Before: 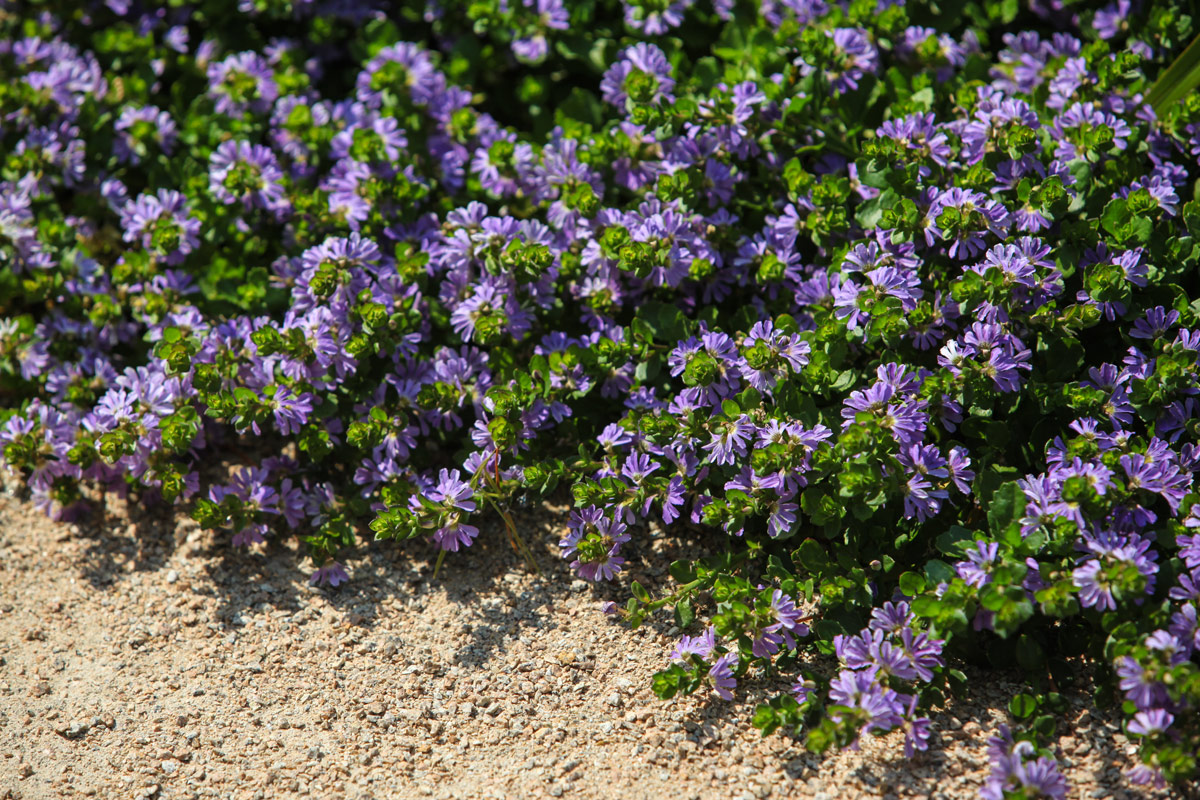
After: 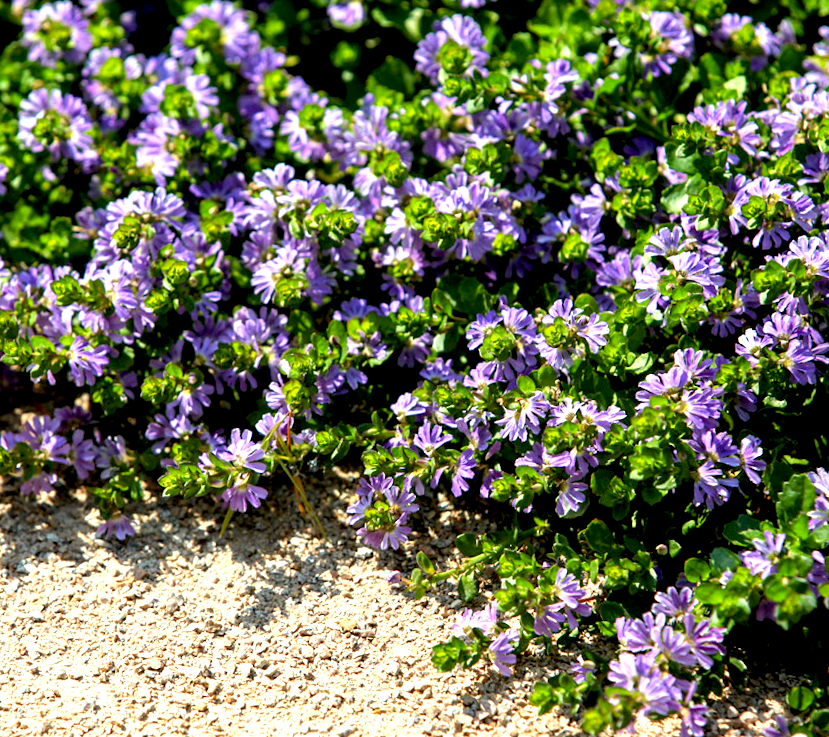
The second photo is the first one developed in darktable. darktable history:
exposure: black level correction 0.011, exposure 1.088 EV, compensate exposure bias true, compensate highlight preservation false
crop and rotate: angle -3.27°, left 14.277%, top 0.028%, right 10.766%, bottom 0.028%
